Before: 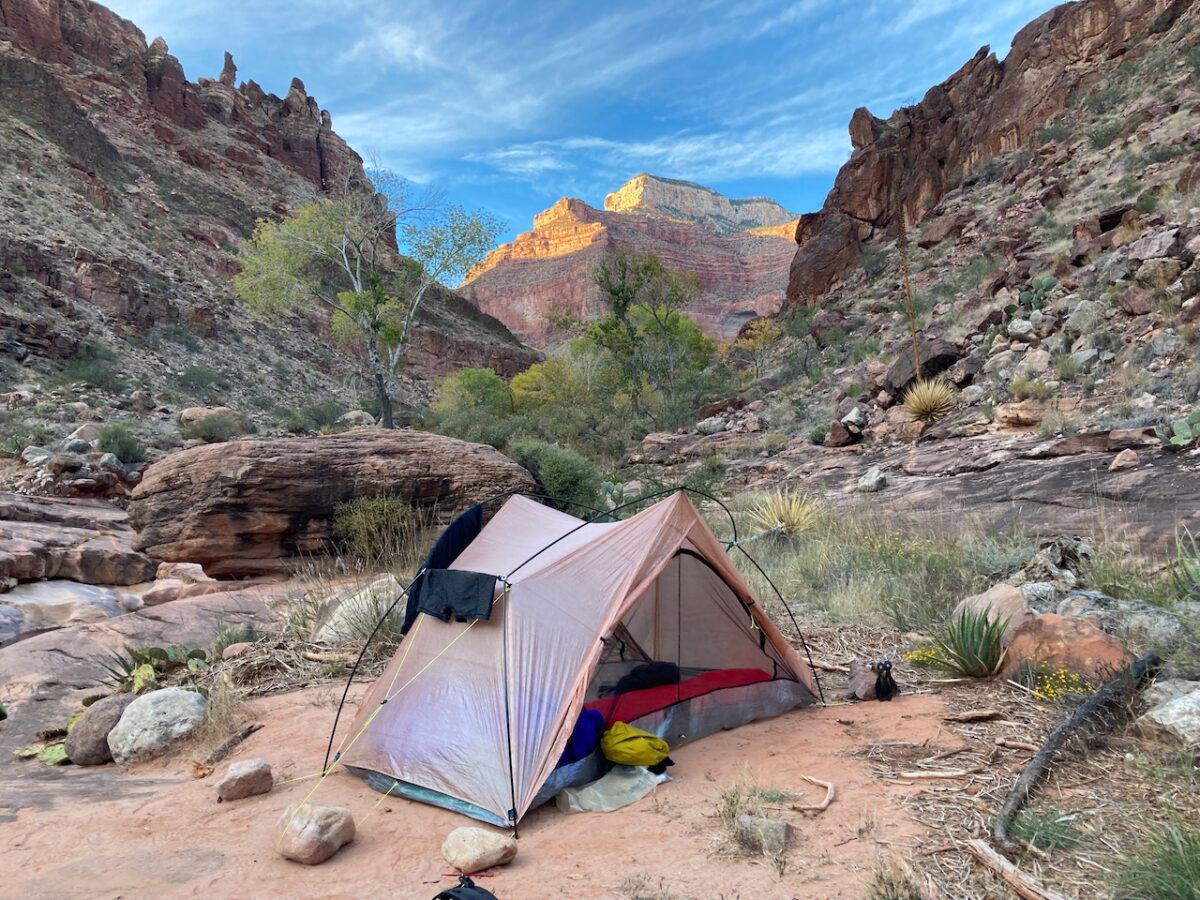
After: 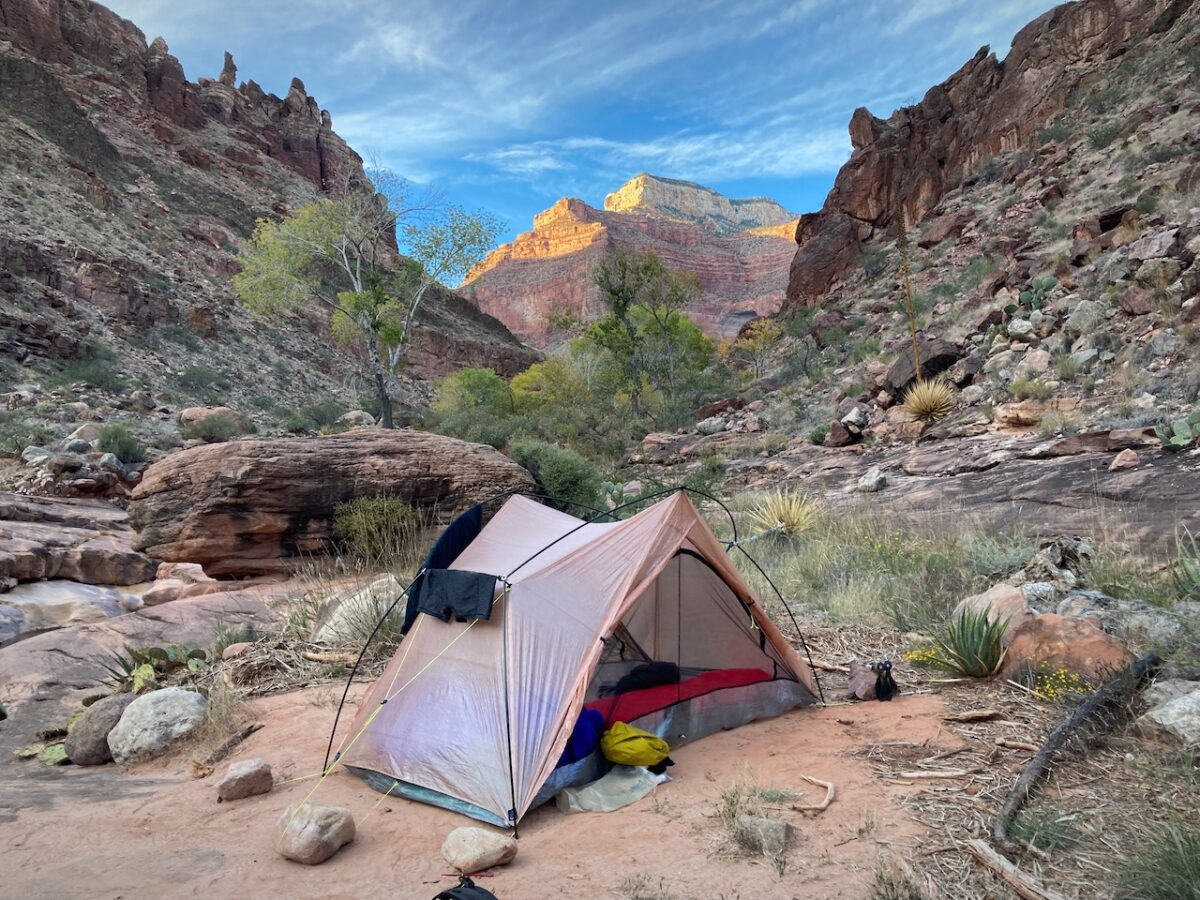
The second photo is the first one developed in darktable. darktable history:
vignetting: fall-off radius 99.79%, center (-0.031, -0.037), width/height ratio 1.34
